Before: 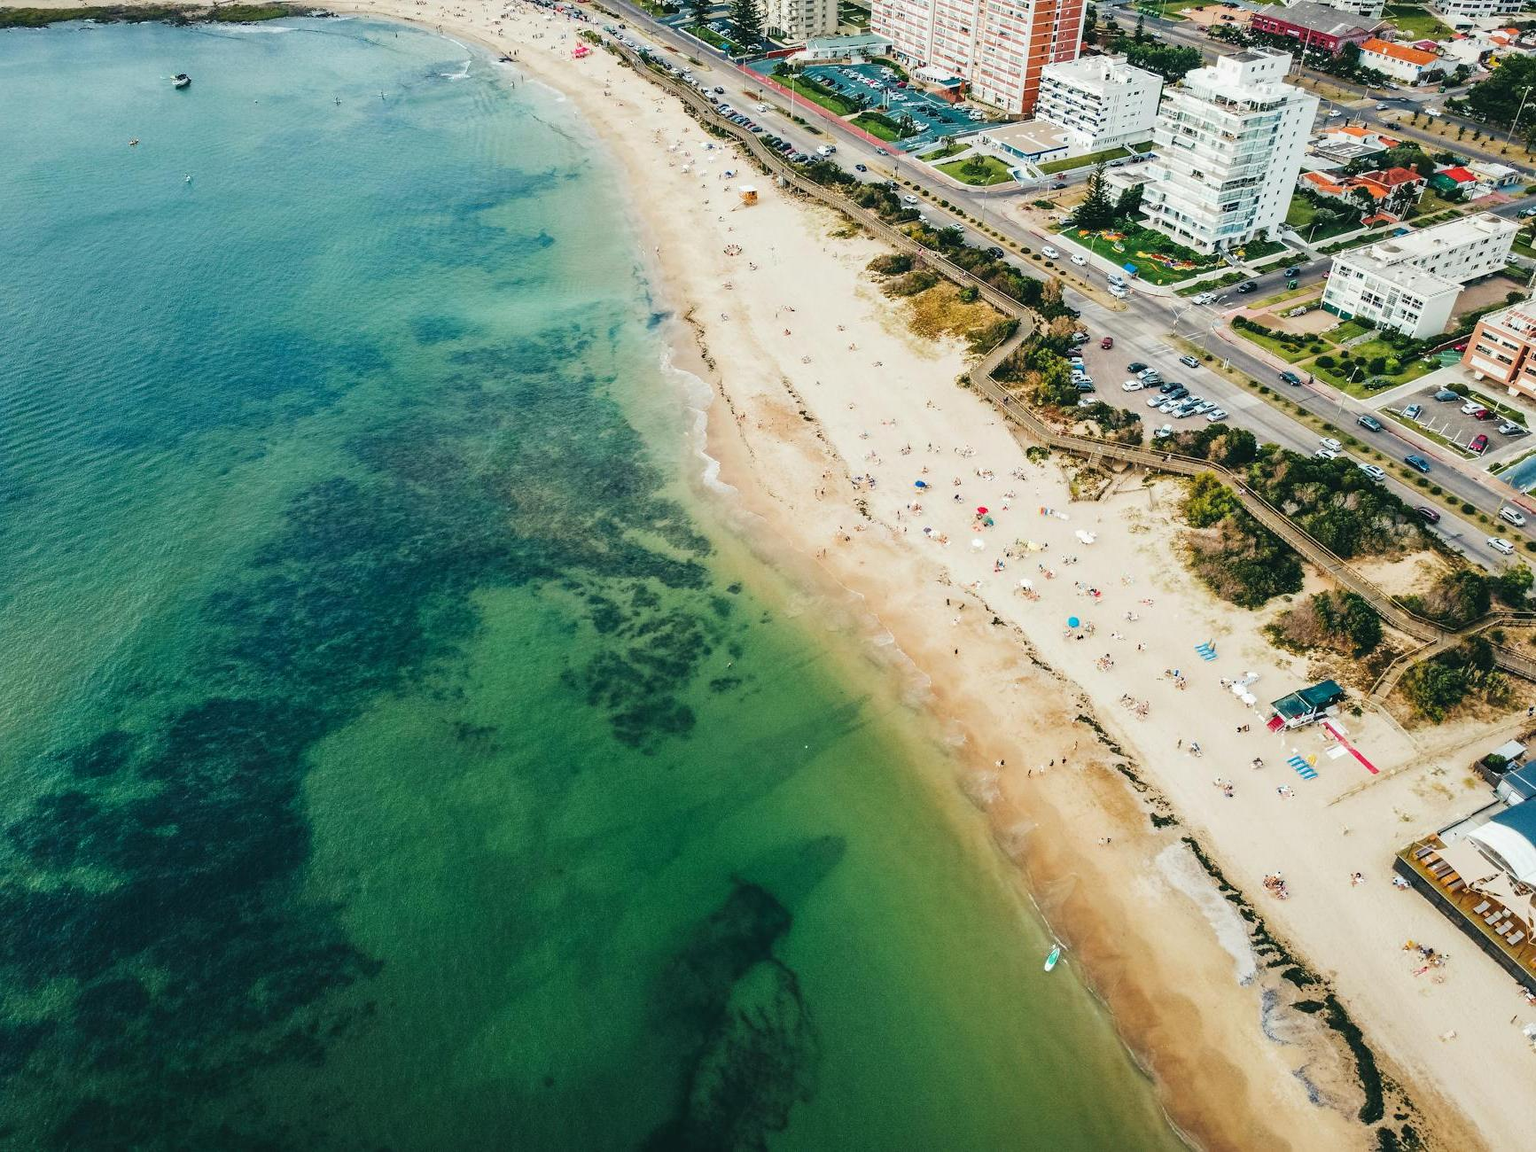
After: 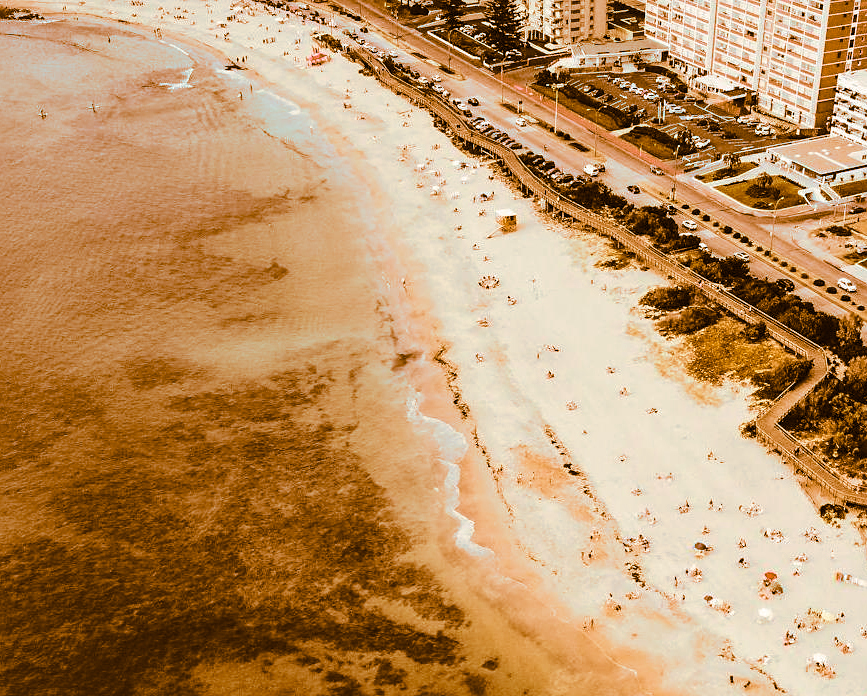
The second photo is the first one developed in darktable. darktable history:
crop: left 19.556%, right 30.401%, bottom 46.458%
sharpen: amount 0.2
base curve: curves: ch0 [(0, 0) (0.073, 0.04) (0.157, 0.139) (0.492, 0.492) (0.758, 0.758) (1, 1)], preserve colors none
split-toning: shadows › hue 26°, shadows › saturation 0.92, highlights › hue 40°, highlights › saturation 0.92, balance -63, compress 0%
